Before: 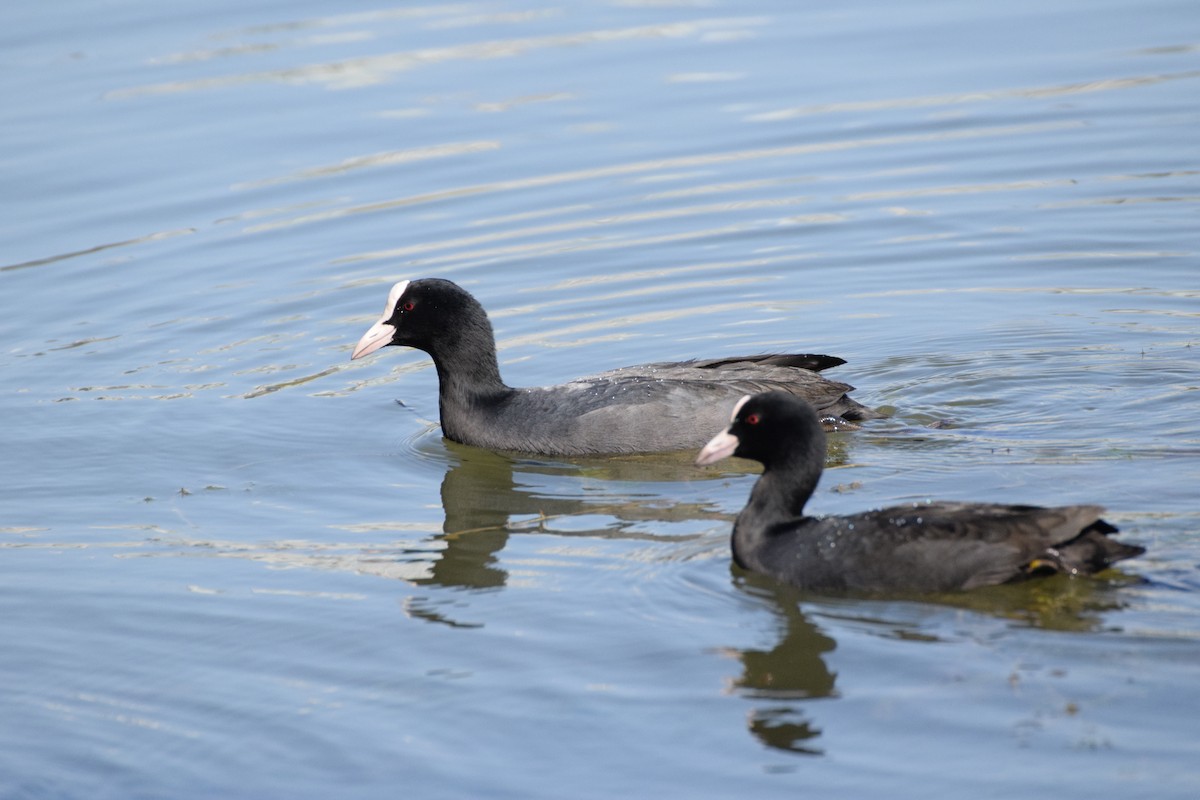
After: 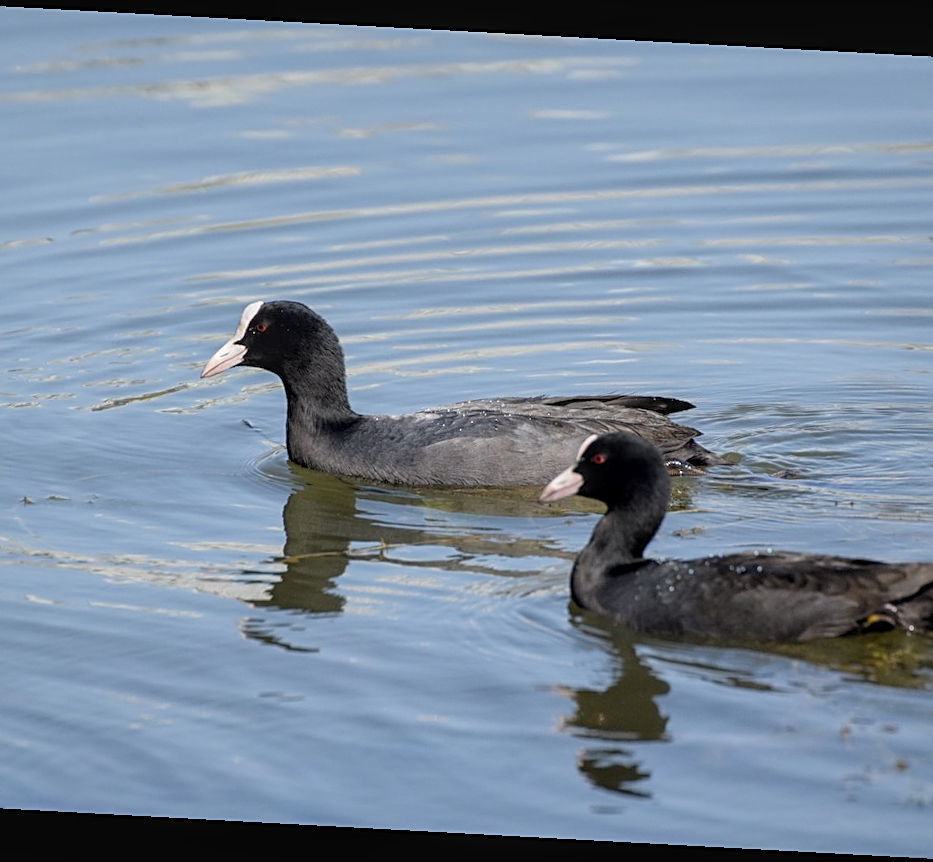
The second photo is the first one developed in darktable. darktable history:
local contrast: on, module defaults
shadows and highlights: shadows -20.46, white point adjustment -2.16, highlights -34.98
crop and rotate: angle -3.09°, left 14.021%, top 0.042%, right 10.805%, bottom 0.079%
sharpen: on, module defaults
